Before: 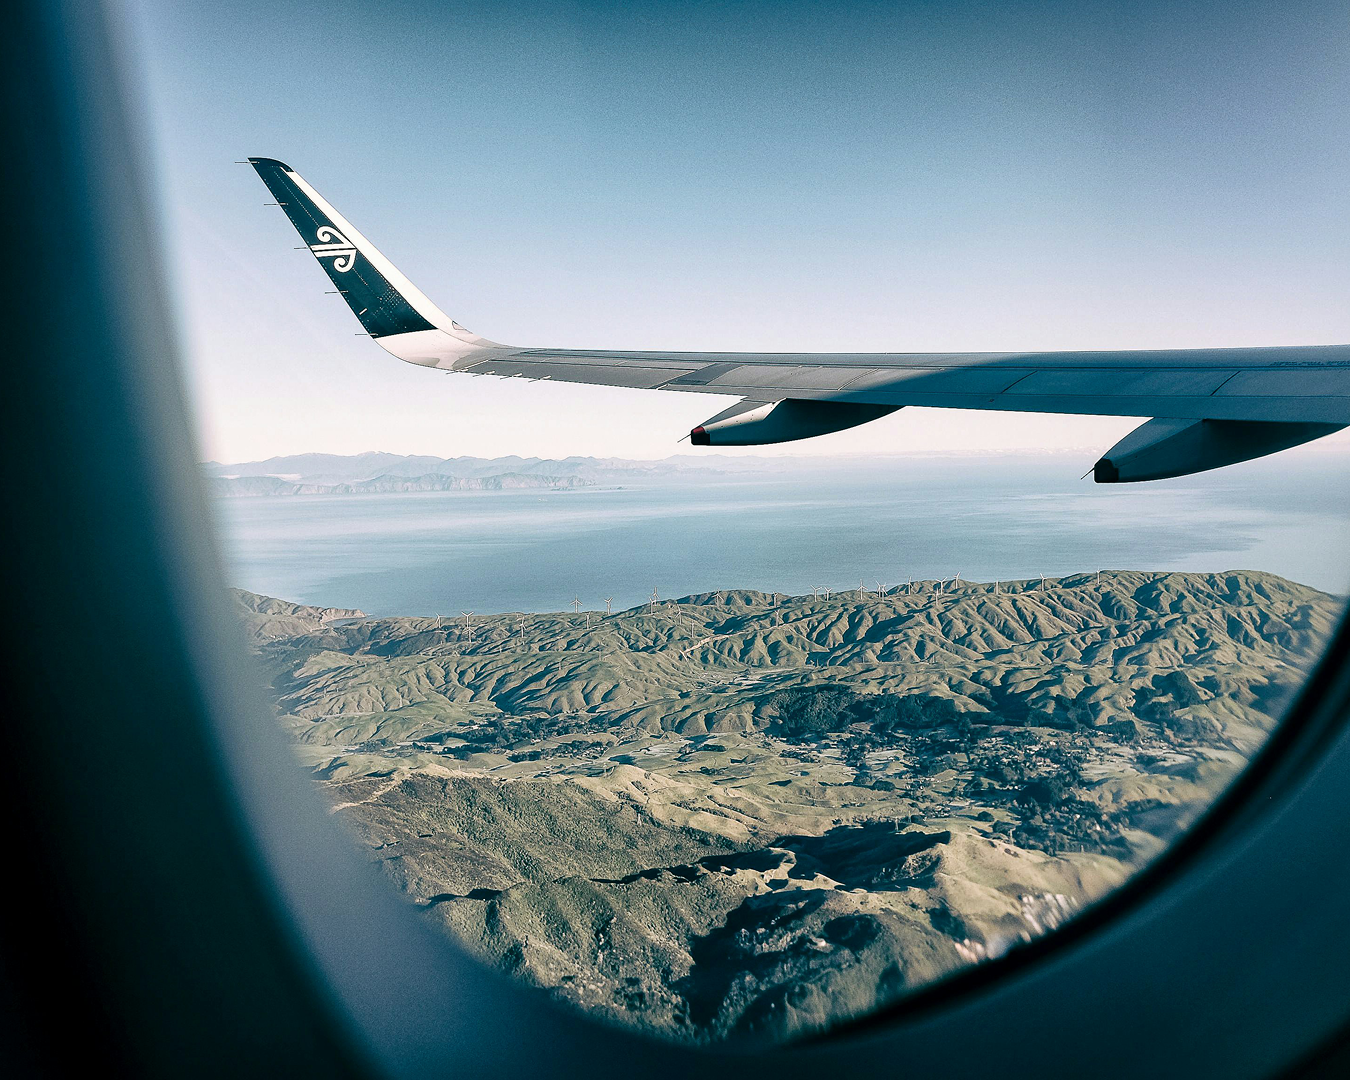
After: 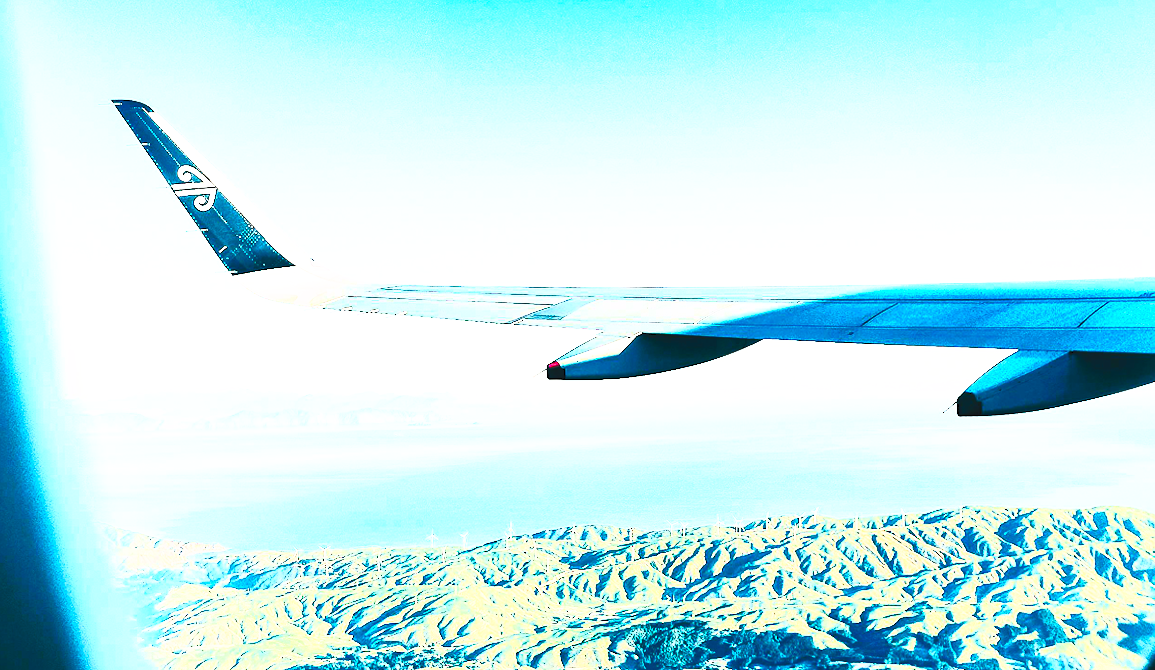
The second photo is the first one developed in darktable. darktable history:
rotate and perspective: lens shift (horizontal) -0.055, automatic cropping off
crop and rotate: left 9.345%, top 7.22%, right 4.982%, bottom 32.331%
contrast brightness saturation: contrast 1, brightness 1, saturation 1
base curve: curves: ch0 [(0, 0) (0.026, 0.03) (0.109, 0.232) (0.351, 0.748) (0.669, 0.968) (1, 1)], preserve colors none
